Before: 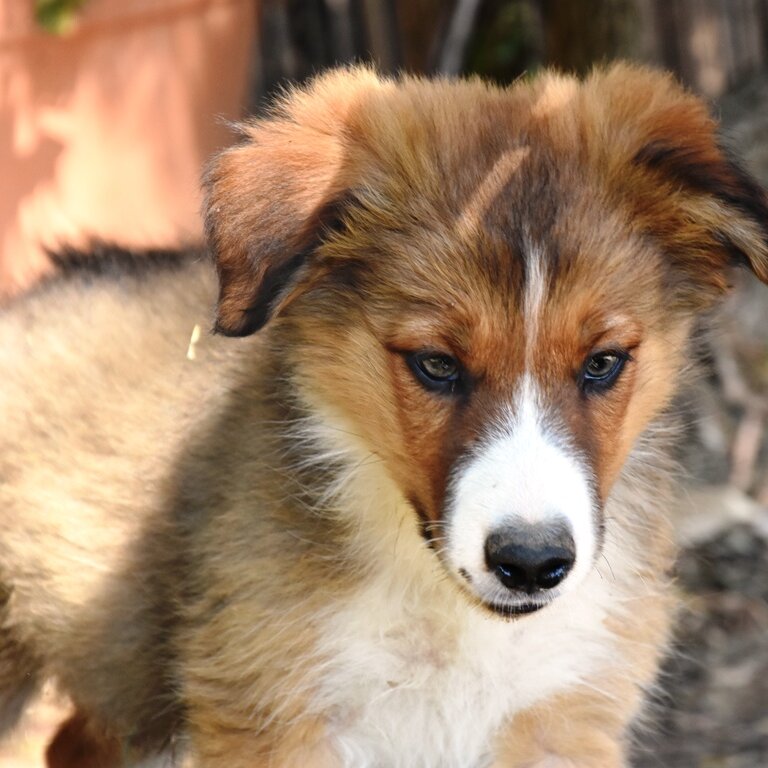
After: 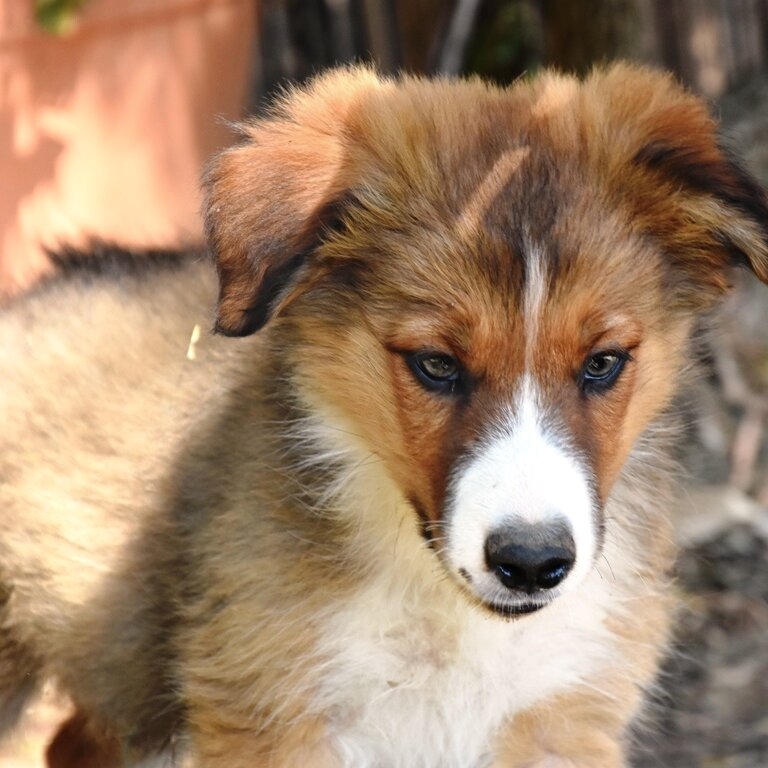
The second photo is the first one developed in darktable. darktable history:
tone equalizer: -8 EV -1.84 EV, -7 EV -1.17 EV, -6 EV -1.61 EV, smoothing diameter 24.97%, edges refinement/feathering 11.76, preserve details guided filter
